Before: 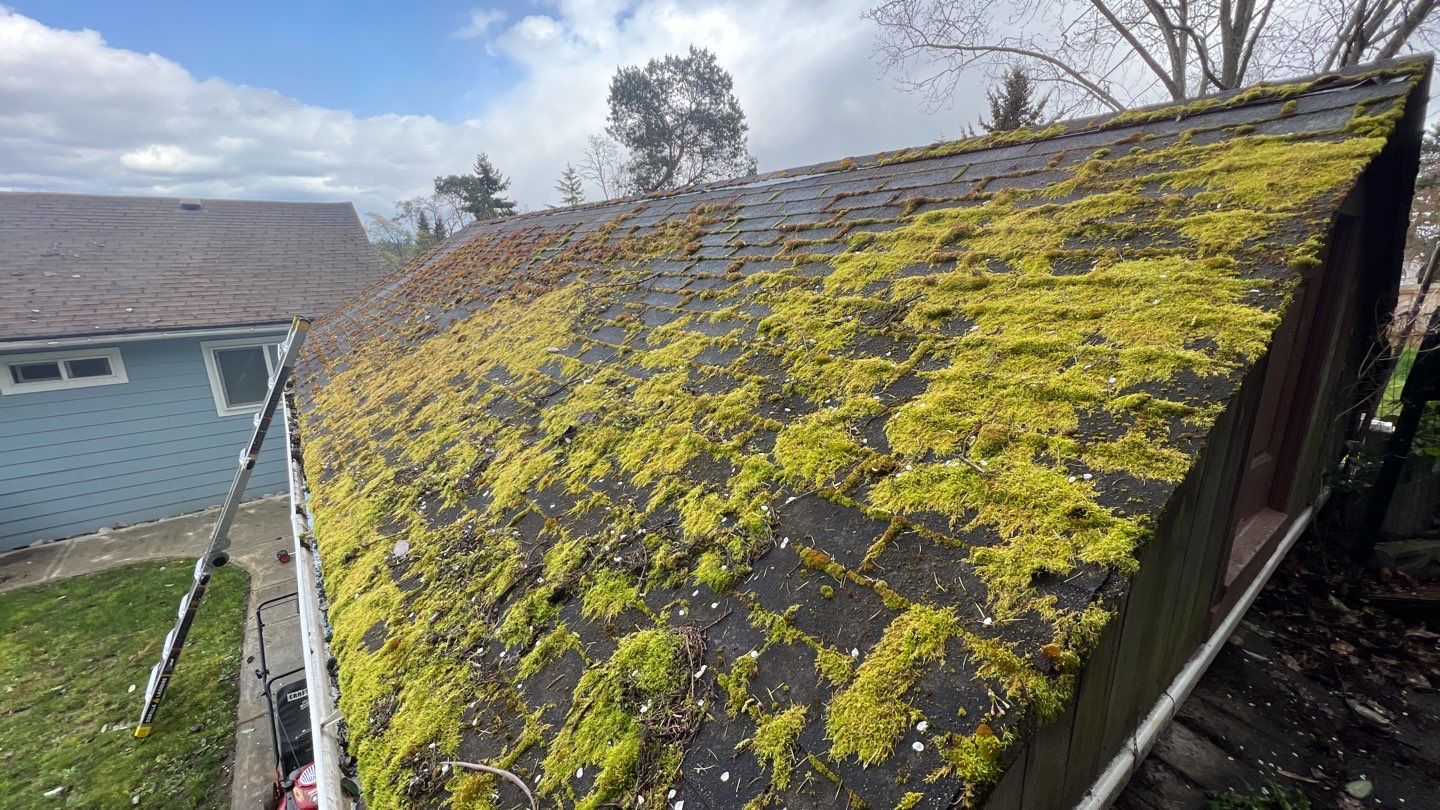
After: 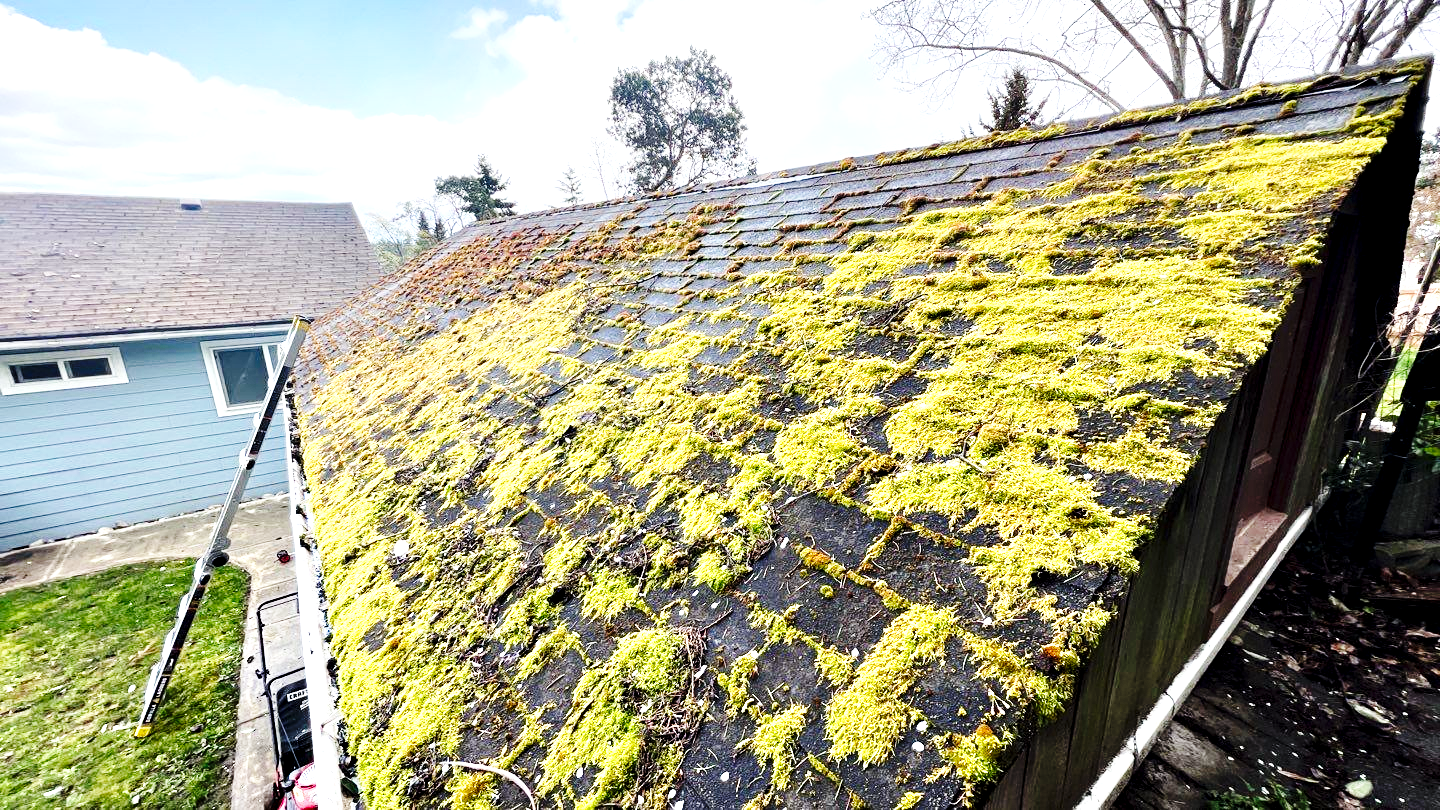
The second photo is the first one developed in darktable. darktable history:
base curve: curves: ch0 [(0, 0) (0.036, 0.025) (0.121, 0.166) (0.206, 0.329) (0.605, 0.79) (1, 1)], preserve colors none
exposure: black level correction 0, exposure 0.929 EV, compensate highlight preservation false
contrast equalizer: y [[0.6 ×6], [0.55 ×6], [0 ×6], [0 ×6], [0 ×6]]
